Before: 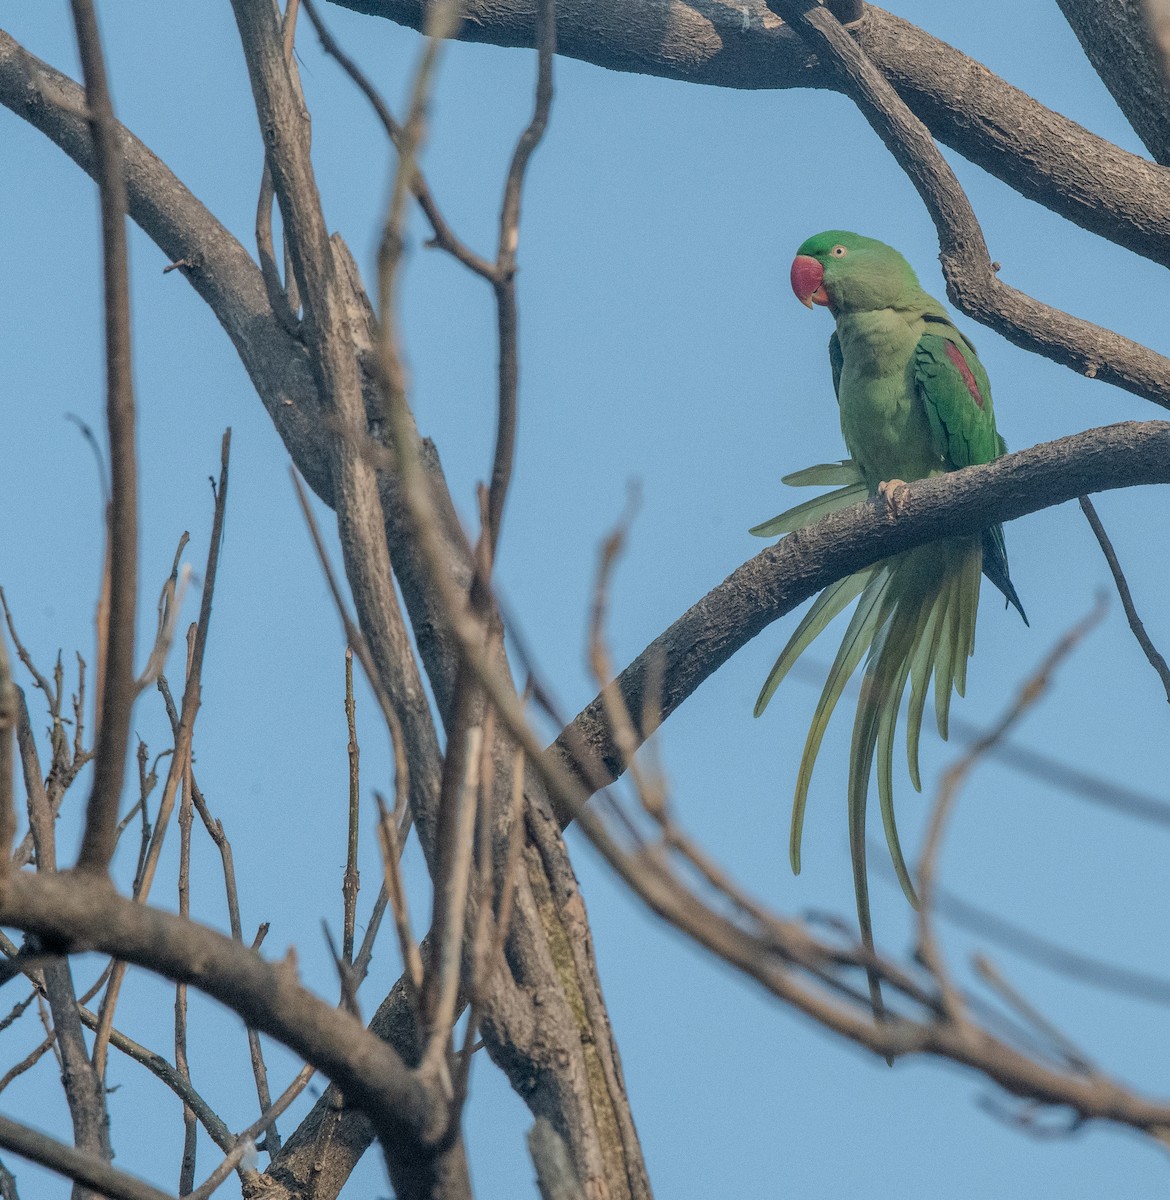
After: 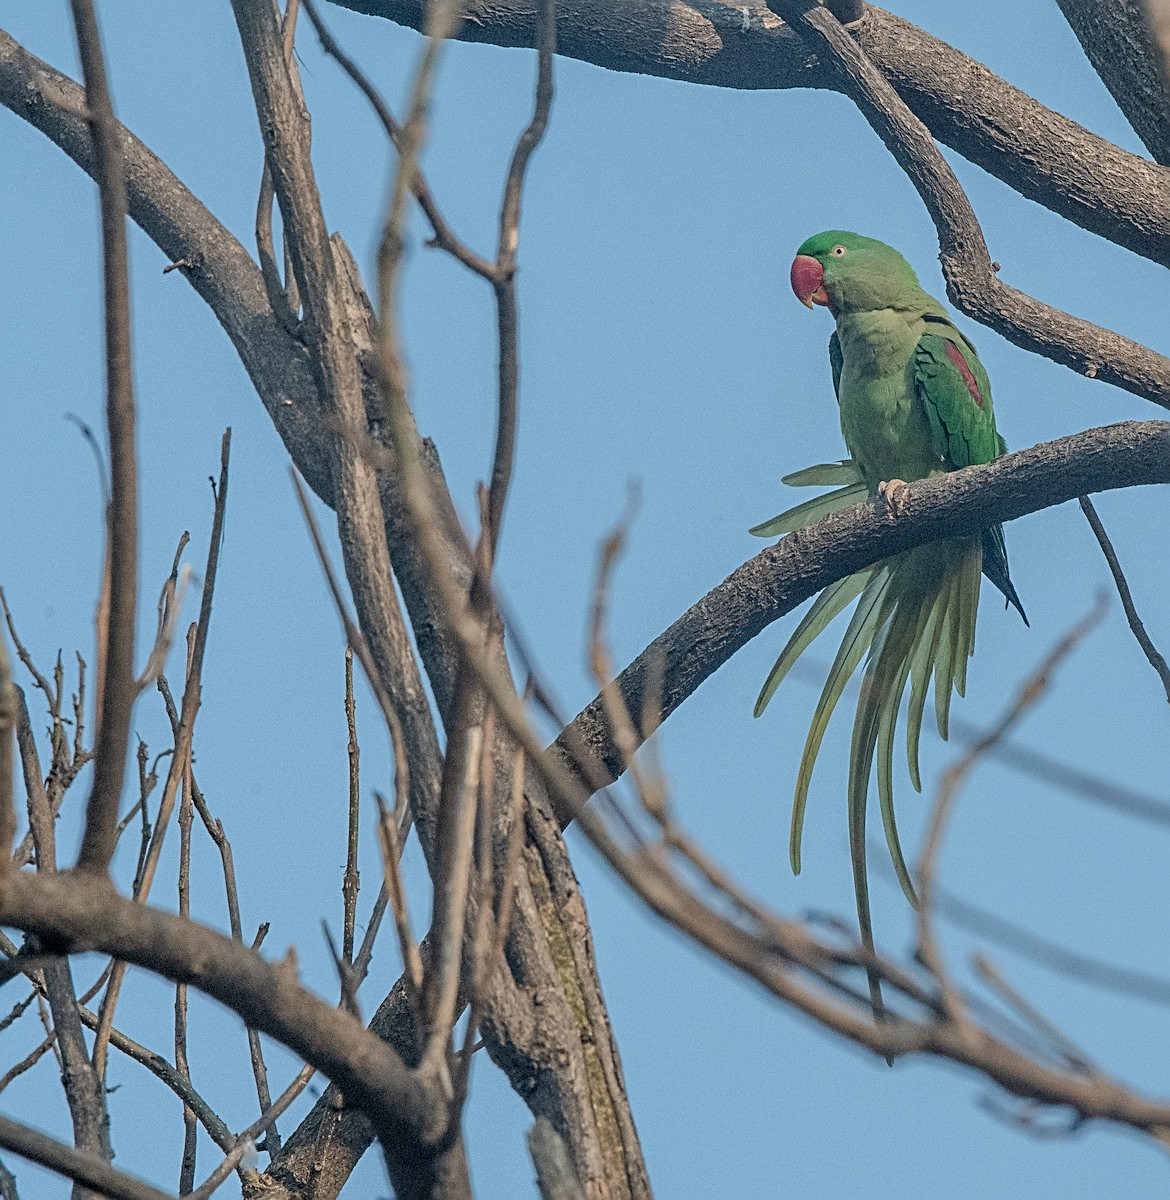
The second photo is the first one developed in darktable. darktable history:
sharpen: radius 2.659, amount 0.67
